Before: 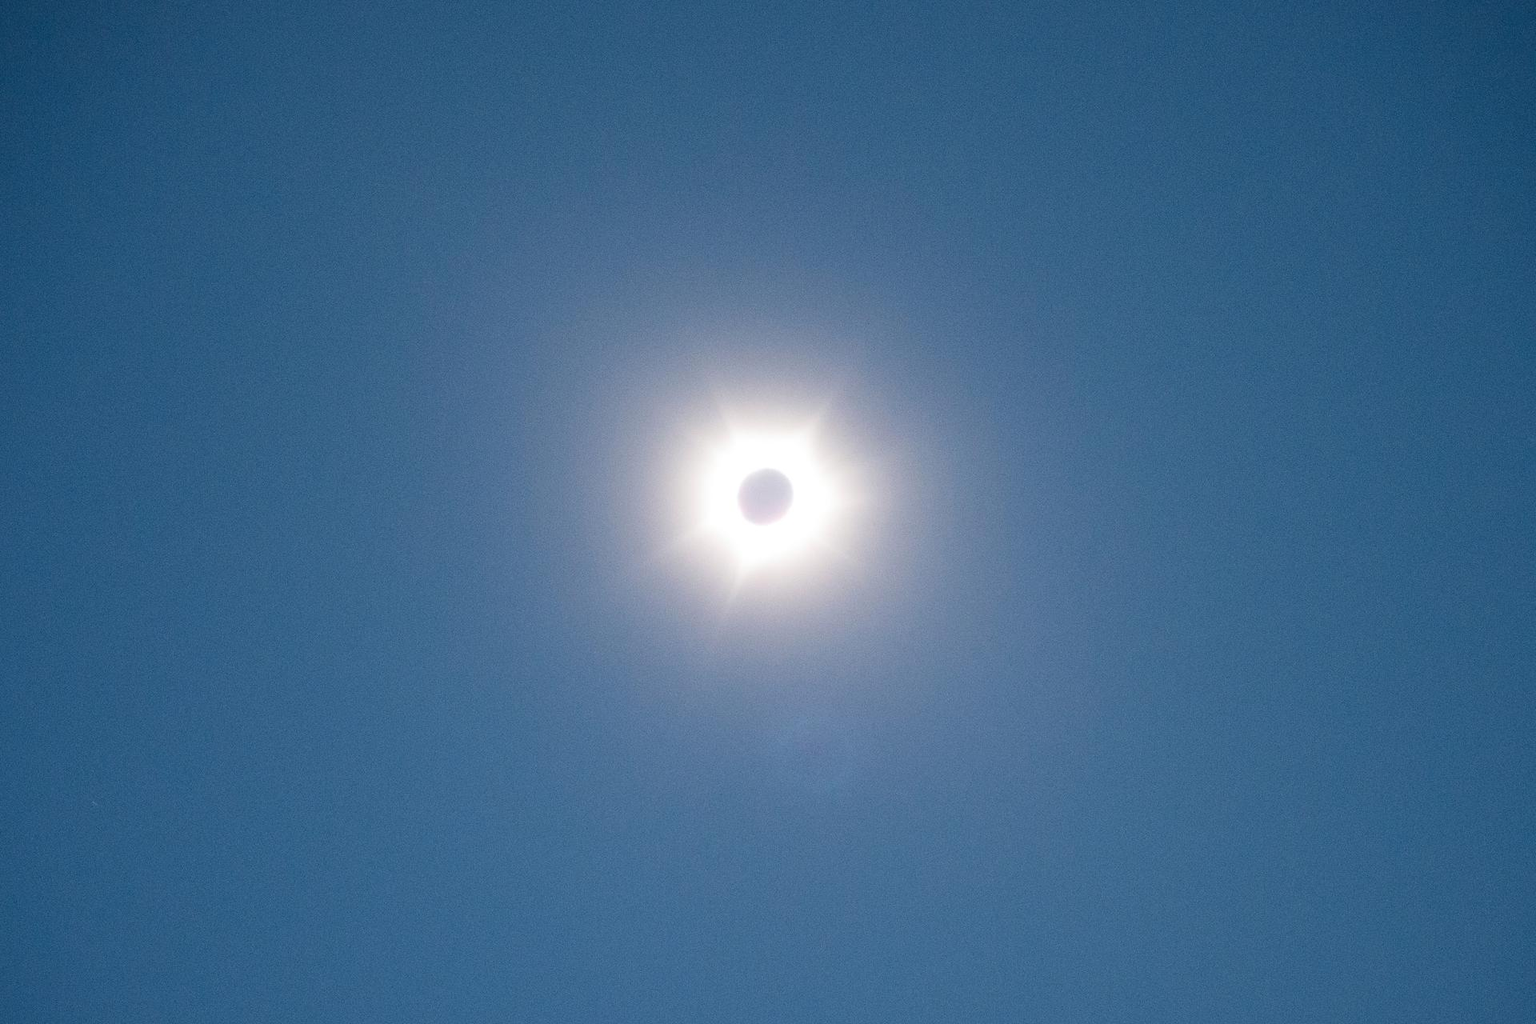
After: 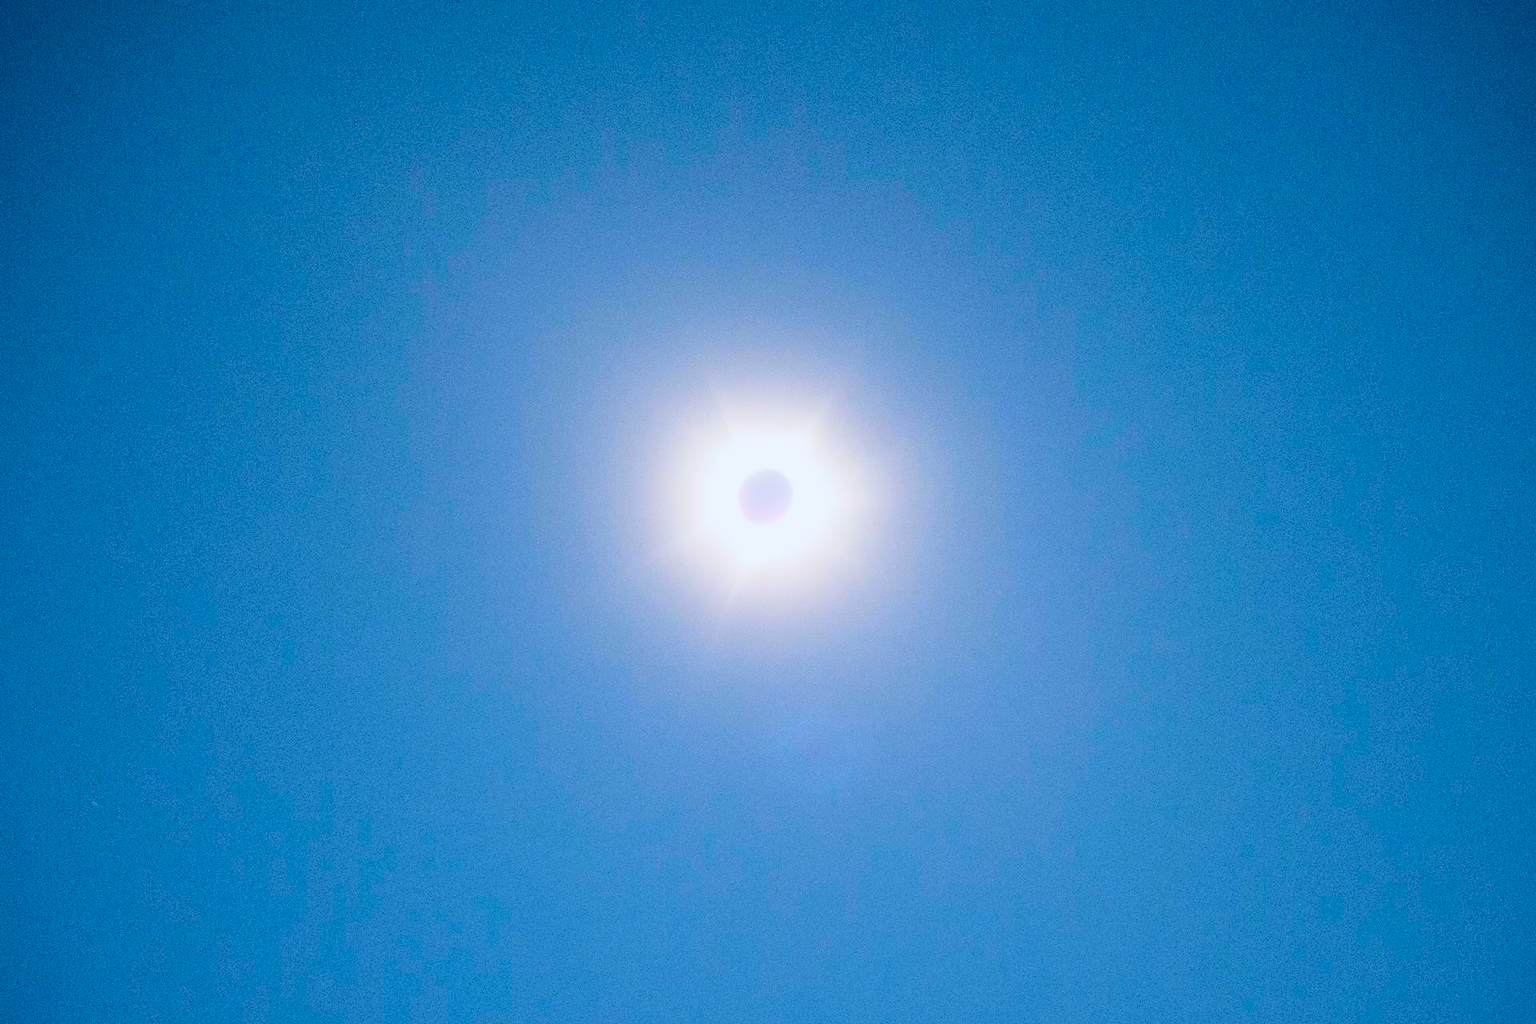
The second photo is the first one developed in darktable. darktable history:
color calibration: x 0.355, y 0.367, temperature 4700.38 K
color balance rgb: perceptual saturation grading › global saturation 20%, global vibrance 20%
tone curve: curves: ch0 [(0, 0.011) (0.104, 0.085) (0.236, 0.234) (0.398, 0.507) (0.498, 0.621) (0.65, 0.757) (0.835, 0.883) (1, 0.961)]; ch1 [(0, 0) (0.353, 0.344) (0.43, 0.401) (0.479, 0.476) (0.502, 0.502) (0.54, 0.542) (0.602, 0.613) (0.638, 0.668) (0.693, 0.727) (1, 1)]; ch2 [(0, 0) (0.34, 0.314) (0.434, 0.43) (0.5, 0.506) (0.521, 0.54) (0.54, 0.56) (0.595, 0.613) (0.644, 0.729) (1, 1)], color space Lab, independent channels, preserve colors none
